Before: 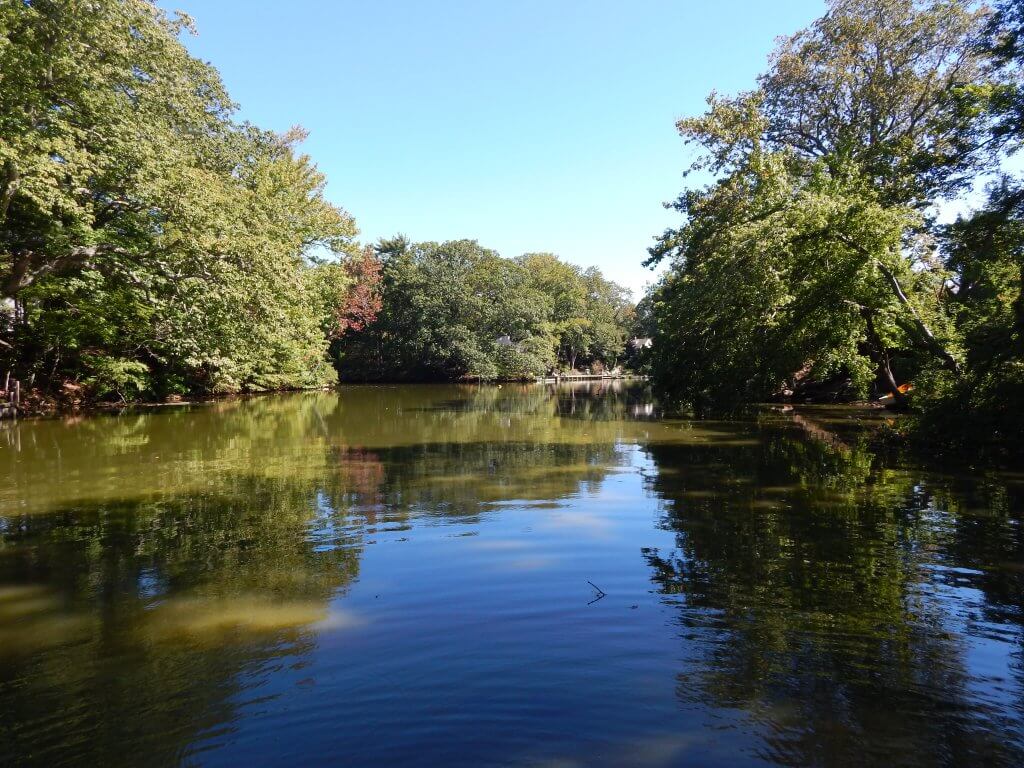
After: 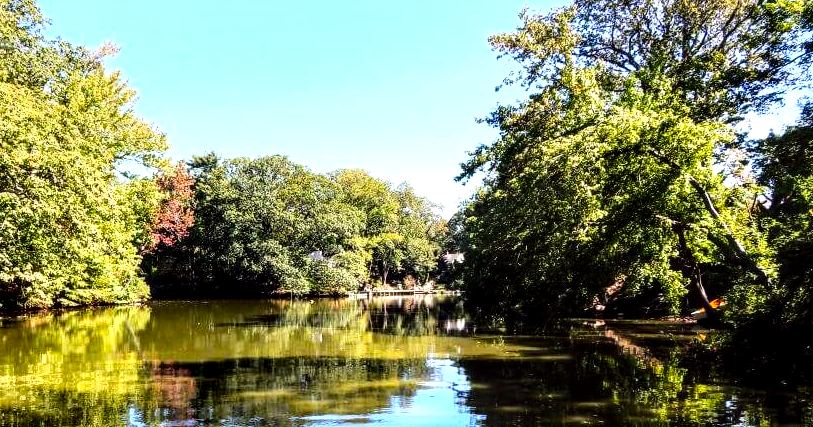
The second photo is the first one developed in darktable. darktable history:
crop: left 18.38%, top 11.092%, right 2.134%, bottom 33.217%
base curve: curves: ch0 [(0, 0) (0.028, 0.03) (0.121, 0.232) (0.46, 0.748) (0.859, 0.968) (1, 1)]
local contrast: highlights 60%, shadows 60%, detail 160%
color balance: lift [1, 1.001, 0.999, 1.001], gamma [1, 1.004, 1.007, 0.993], gain [1, 0.991, 0.987, 1.013], contrast 10%, output saturation 120%
white balance: emerald 1
exposure: black level correction 0, compensate exposure bias true, compensate highlight preservation false
